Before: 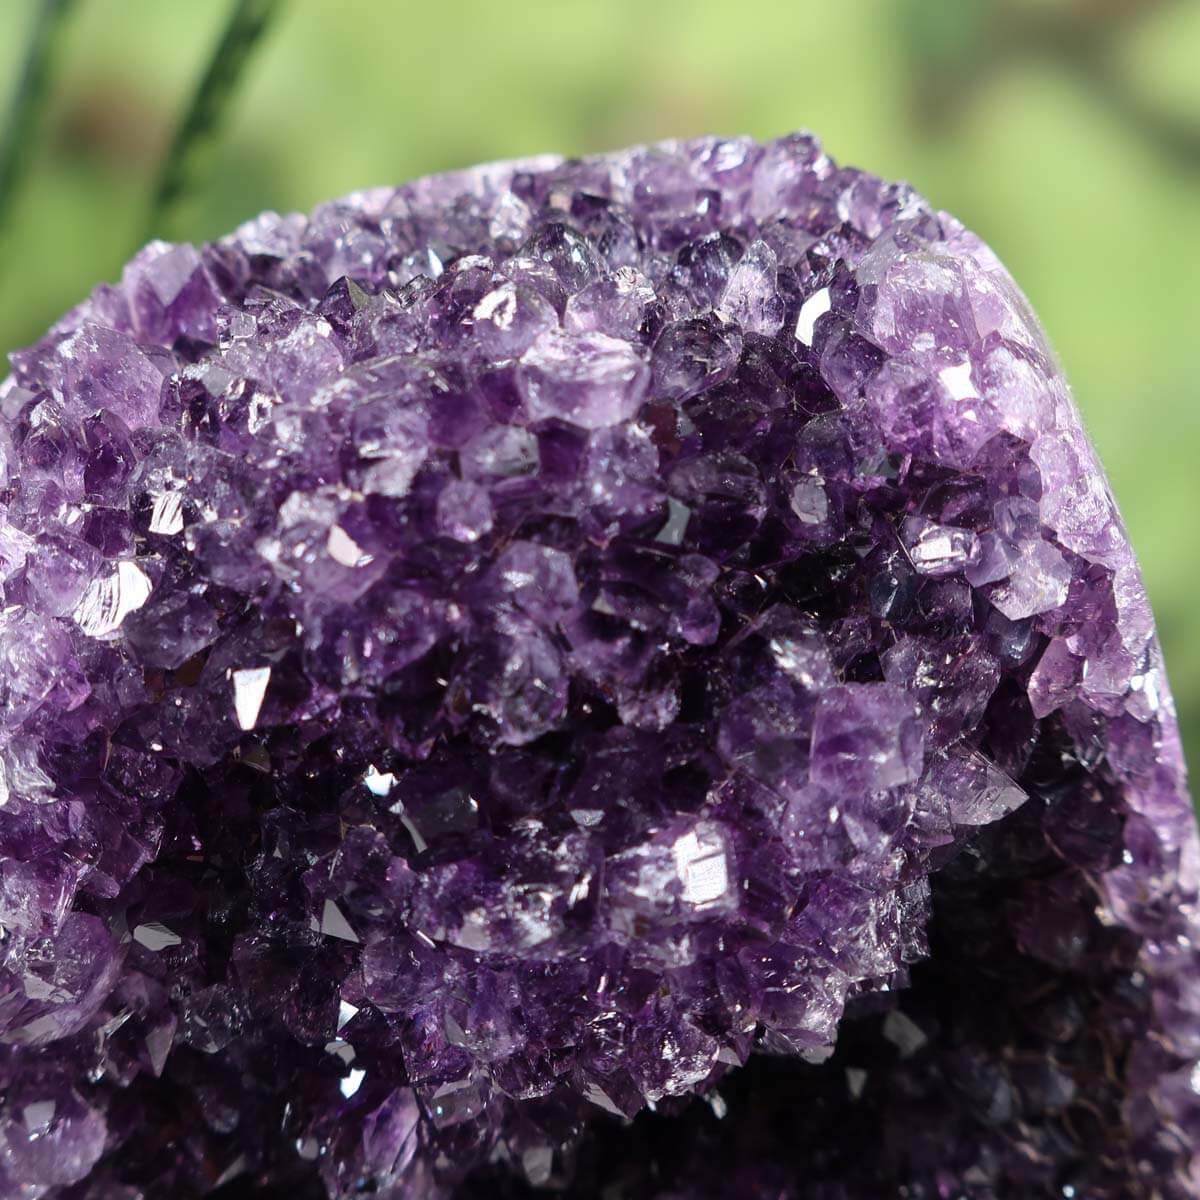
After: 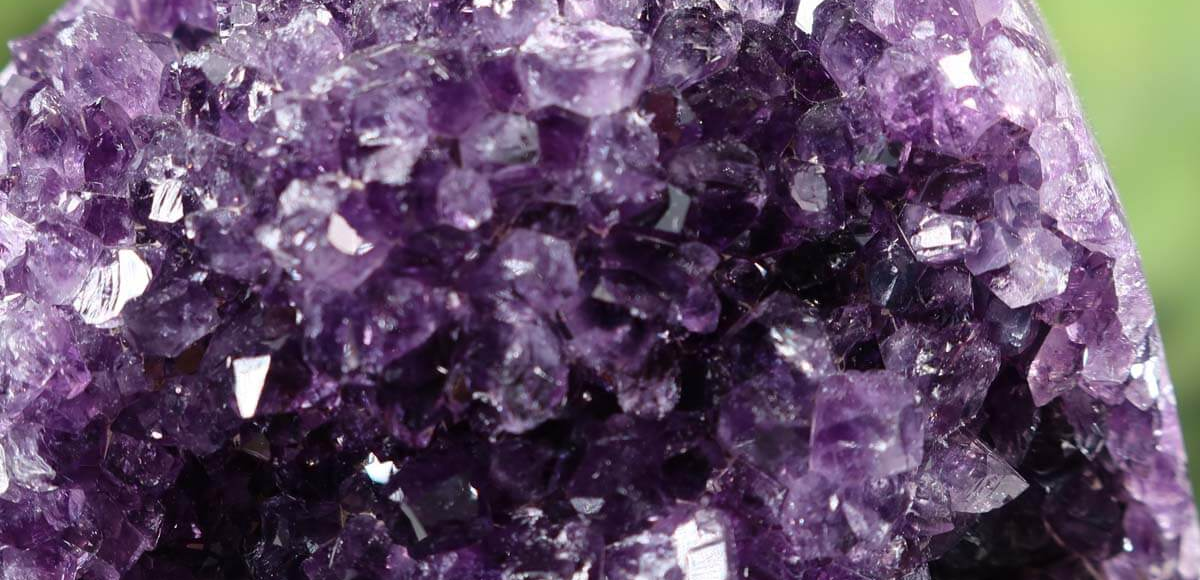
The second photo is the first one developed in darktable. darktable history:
exposure: compensate highlight preservation false
crop and rotate: top 26.056%, bottom 25.543%
